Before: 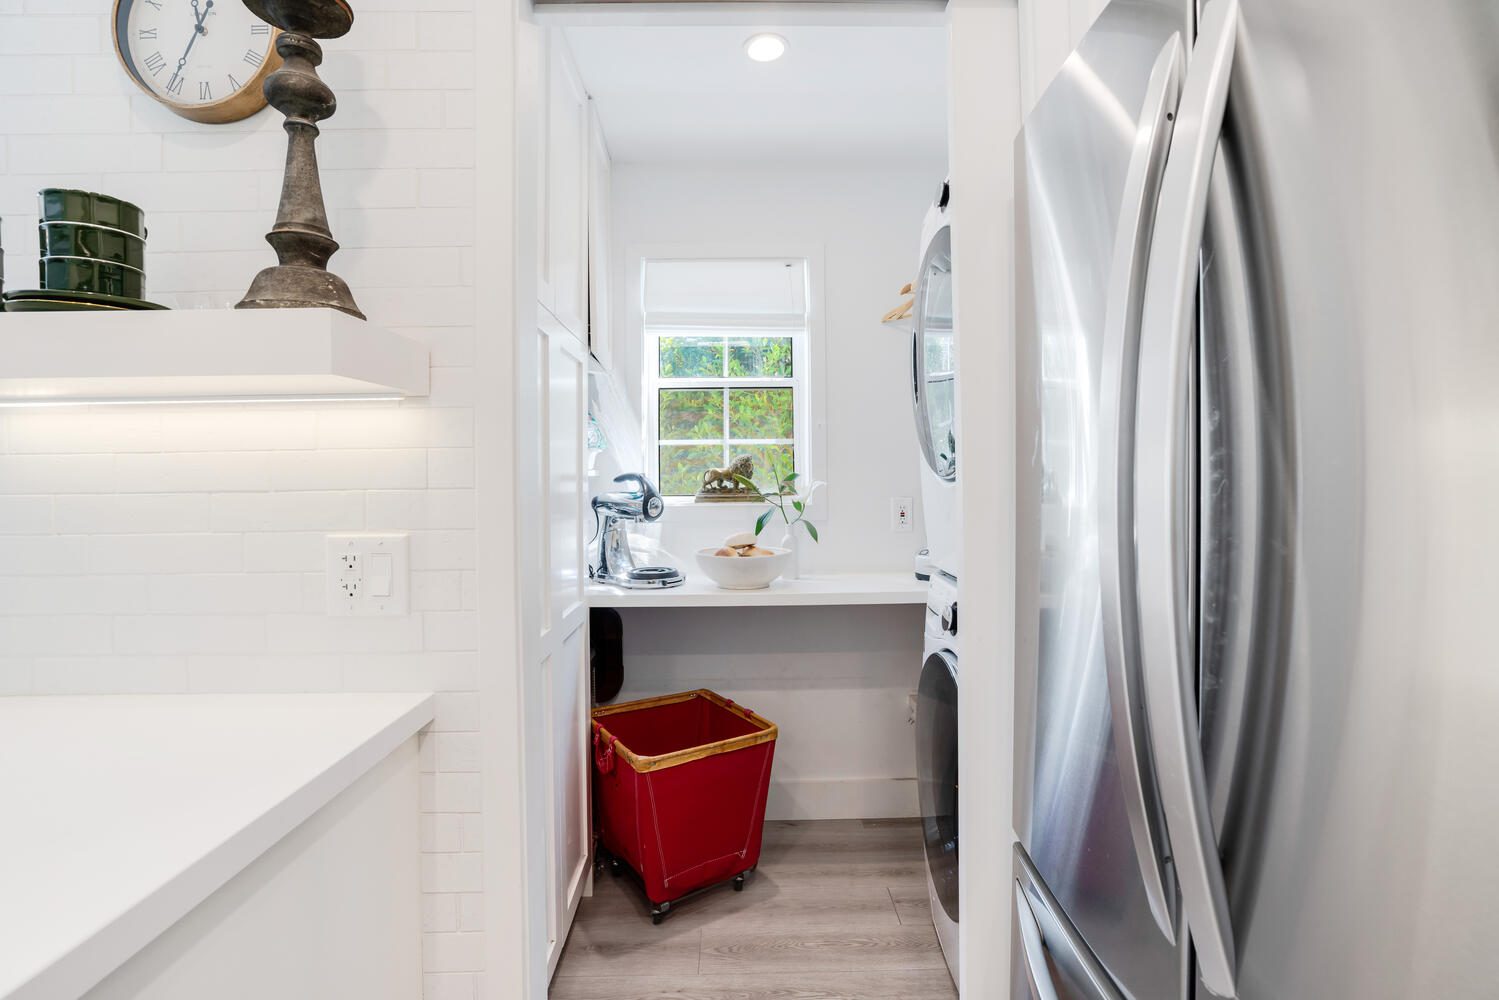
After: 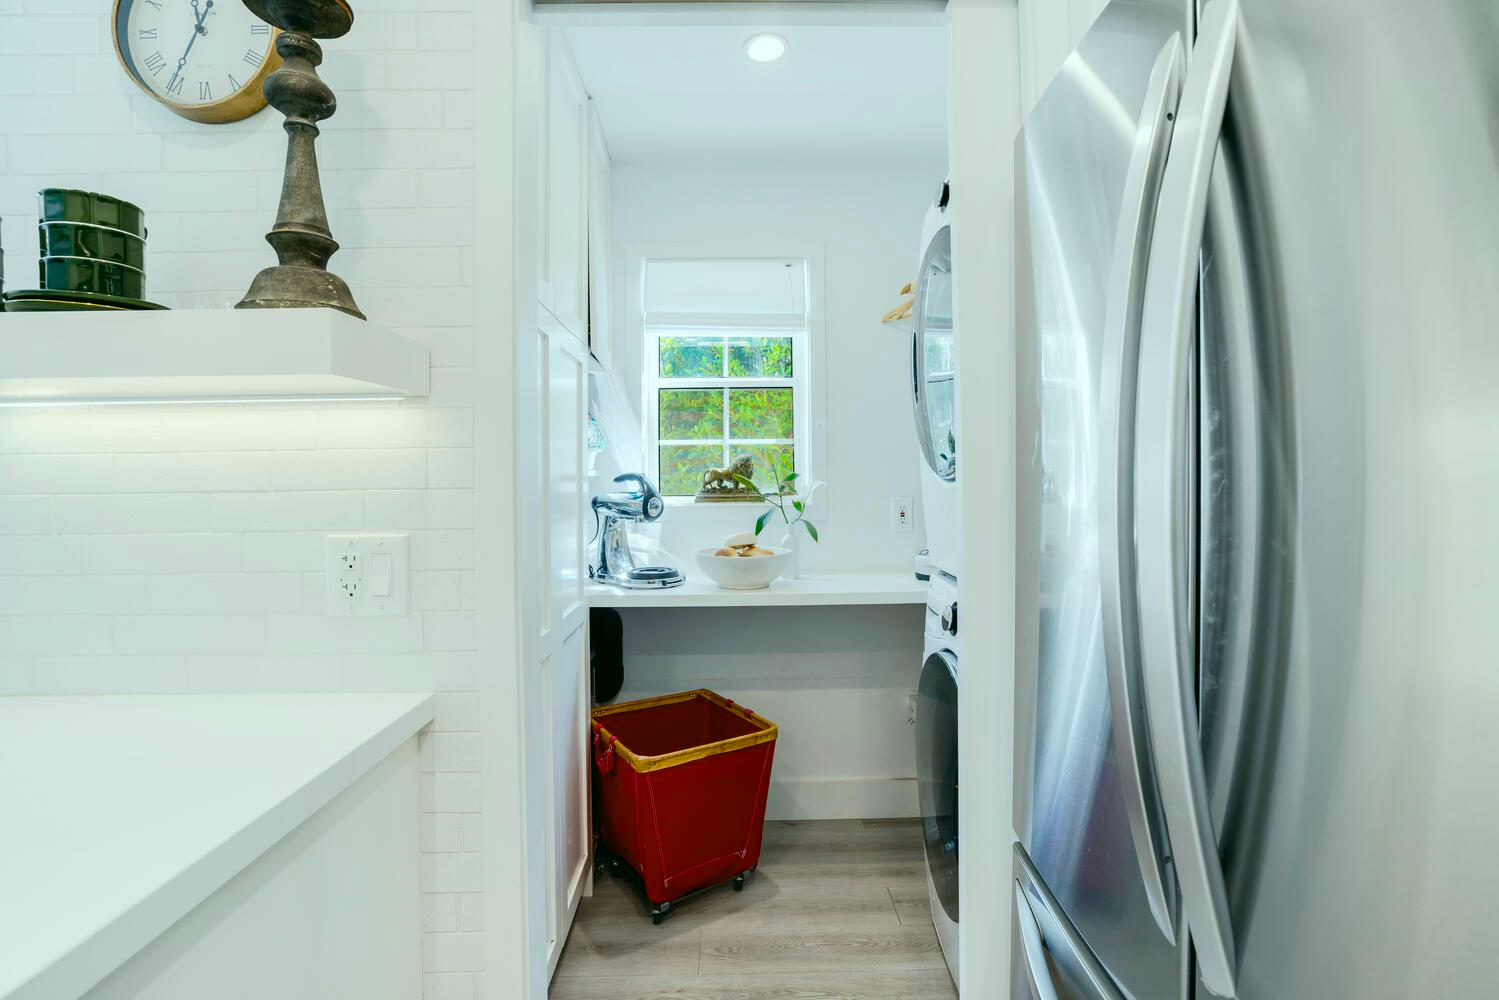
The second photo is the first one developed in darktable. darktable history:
white balance: red 0.925, blue 1.046
color correction: highlights a* -0.482, highlights b* 9.48, shadows a* -9.48, shadows b* 0.803
color balance rgb: perceptual saturation grading › global saturation 30%, global vibrance 20%
